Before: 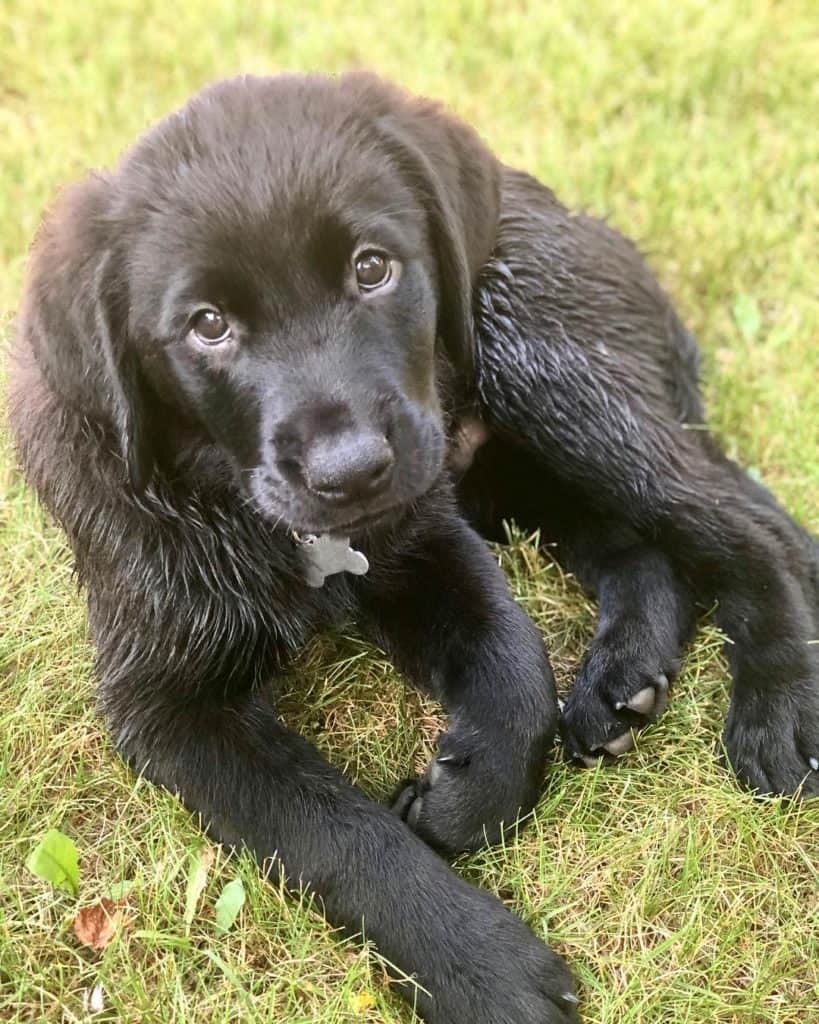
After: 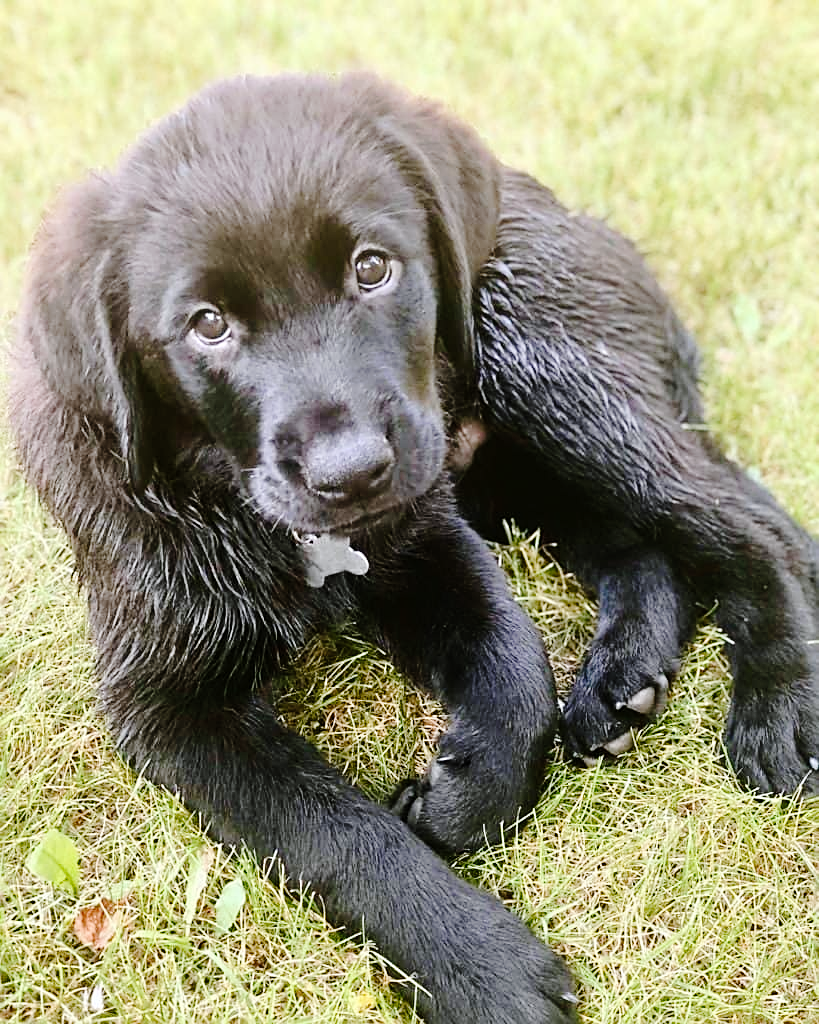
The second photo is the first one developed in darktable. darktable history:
tone curve: curves: ch0 [(0, 0) (0.003, 0.002) (0.011, 0.007) (0.025, 0.014) (0.044, 0.023) (0.069, 0.033) (0.1, 0.052) (0.136, 0.081) (0.177, 0.134) (0.224, 0.205) (0.277, 0.296) (0.335, 0.401) (0.399, 0.501) (0.468, 0.589) (0.543, 0.658) (0.623, 0.738) (0.709, 0.804) (0.801, 0.871) (0.898, 0.93) (1, 1)], preserve colors none
white balance: red 0.984, blue 1.059
sharpen: on, module defaults
